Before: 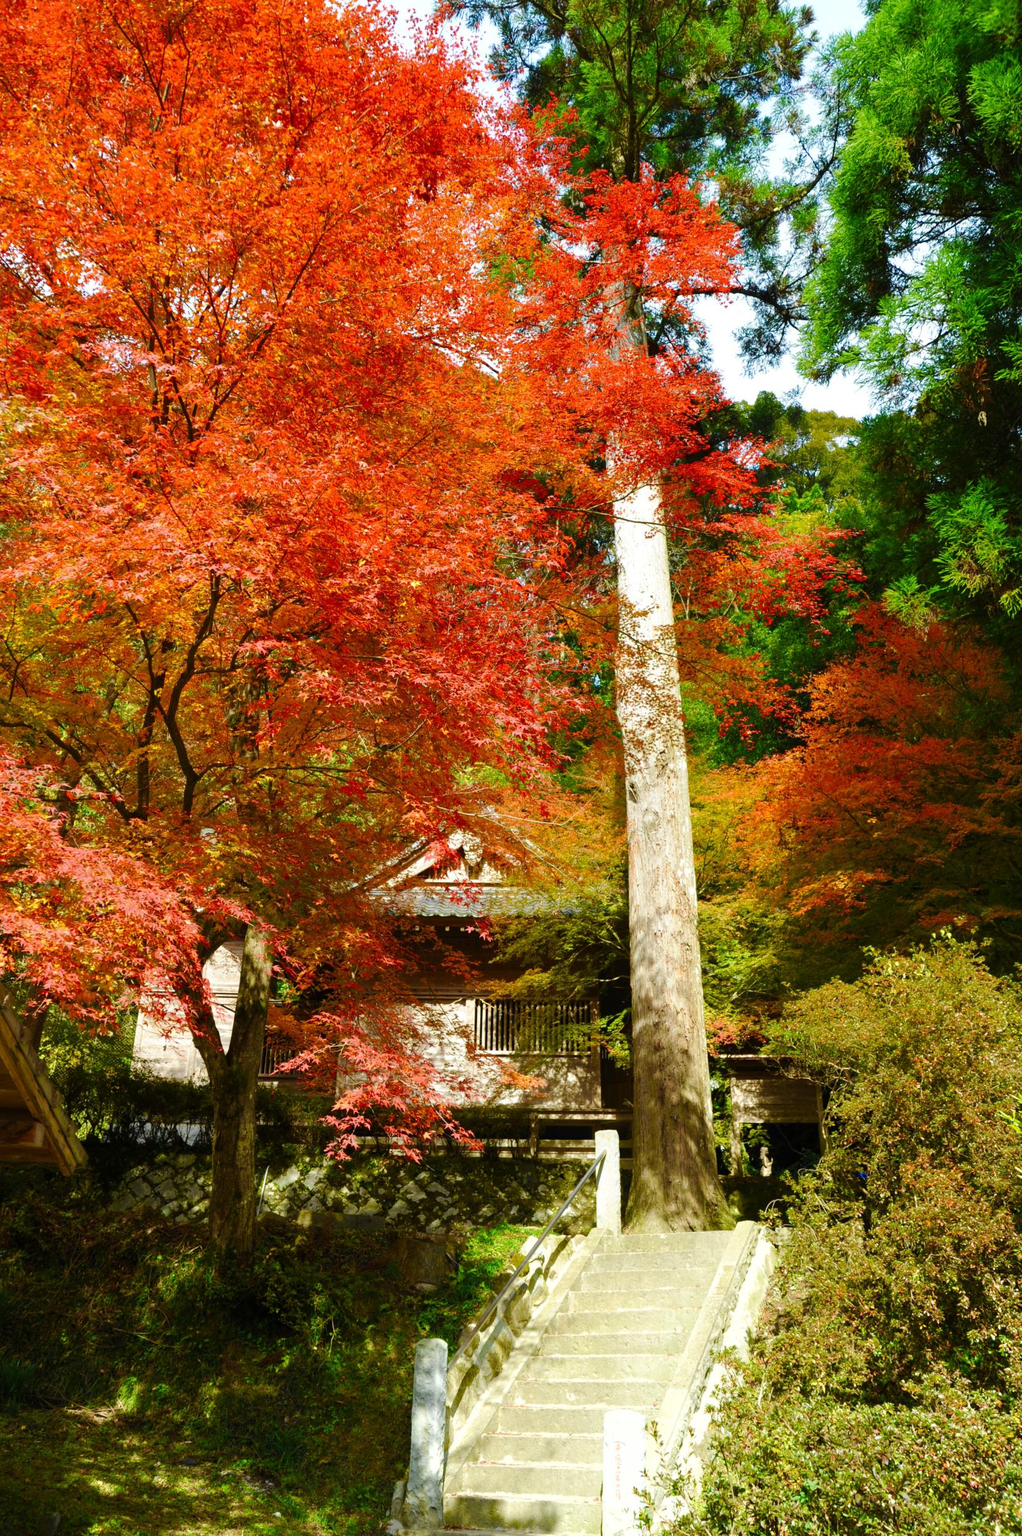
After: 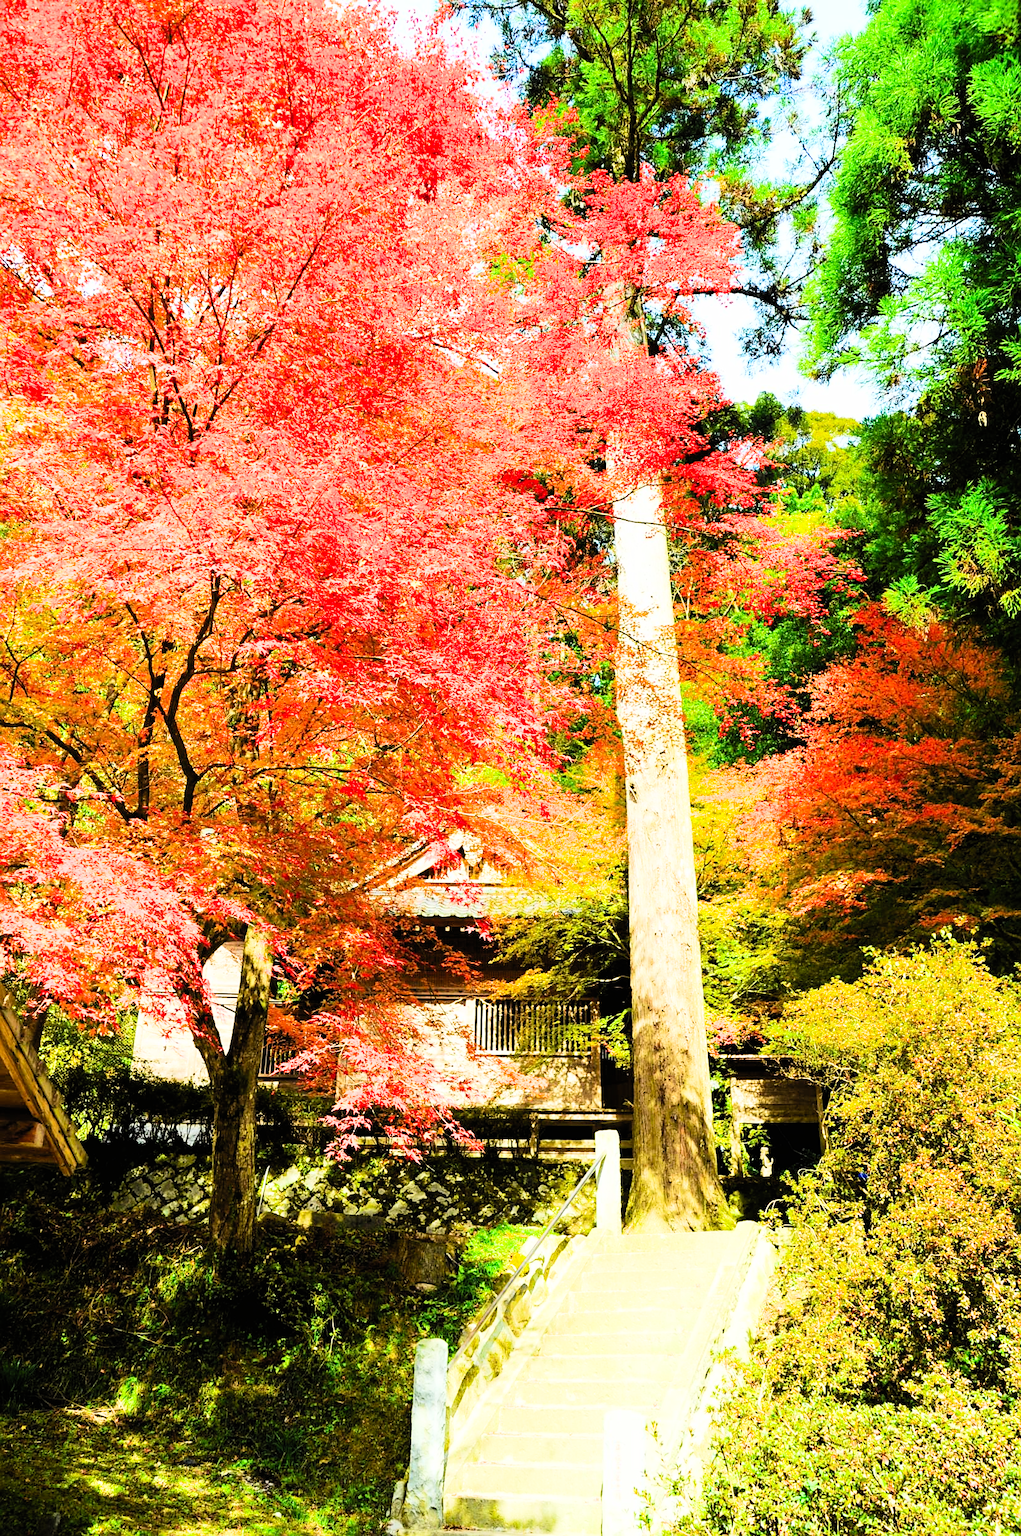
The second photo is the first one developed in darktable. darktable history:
exposure: exposure 1.25 EV, compensate exposure bias true, compensate highlight preservation false
filmic rgb: black relative exposure -5 EV, hardness 2.88, contrast 1.3
contrast brightness saturation: contrast 0.2, brightness 0.16, saturation 0.22
sharpen: on, module defaults
